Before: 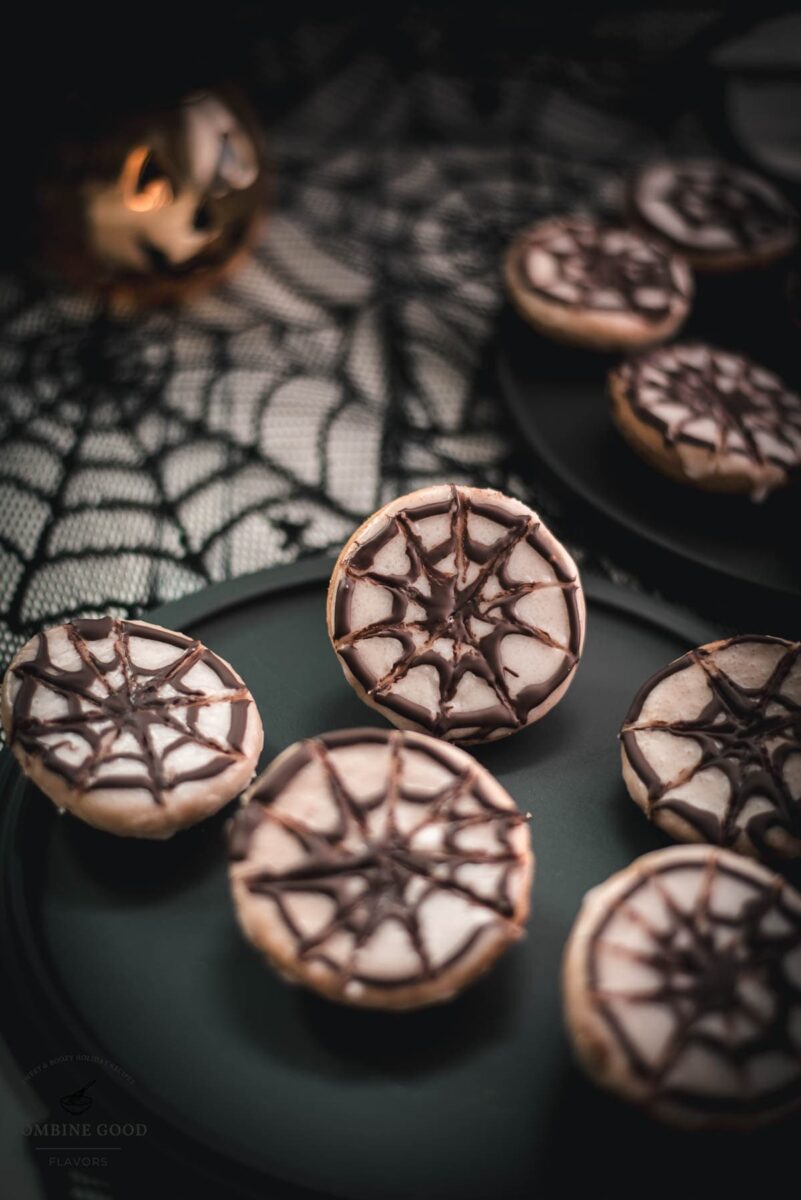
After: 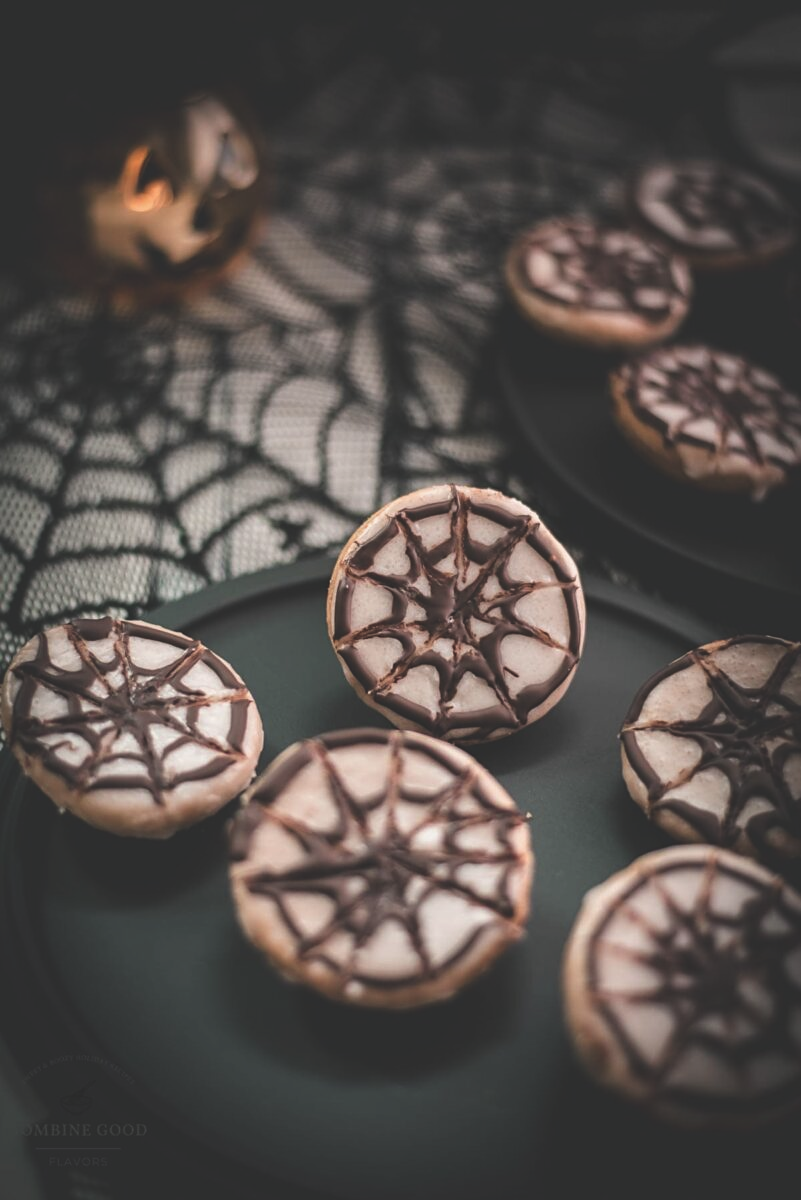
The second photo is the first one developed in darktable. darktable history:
sharpen: amount 0.2
exposure: black level correction -0.025, exposure -0.117 EV, compensate highlight preservation false
